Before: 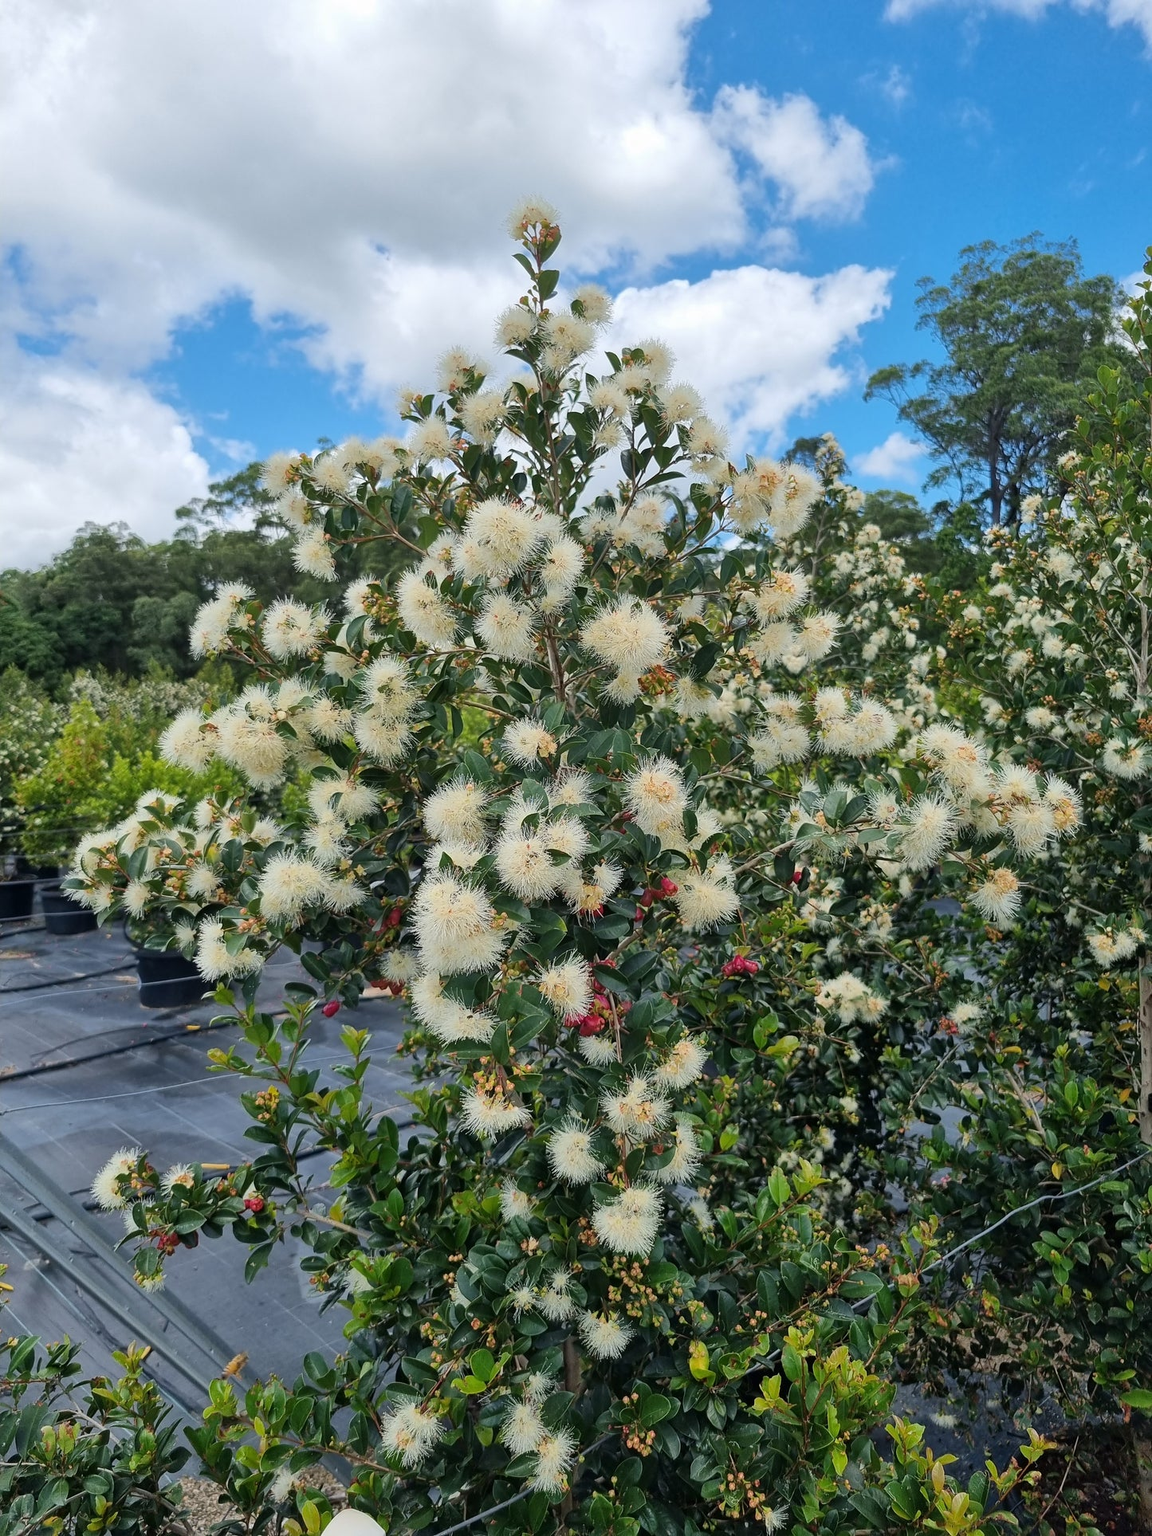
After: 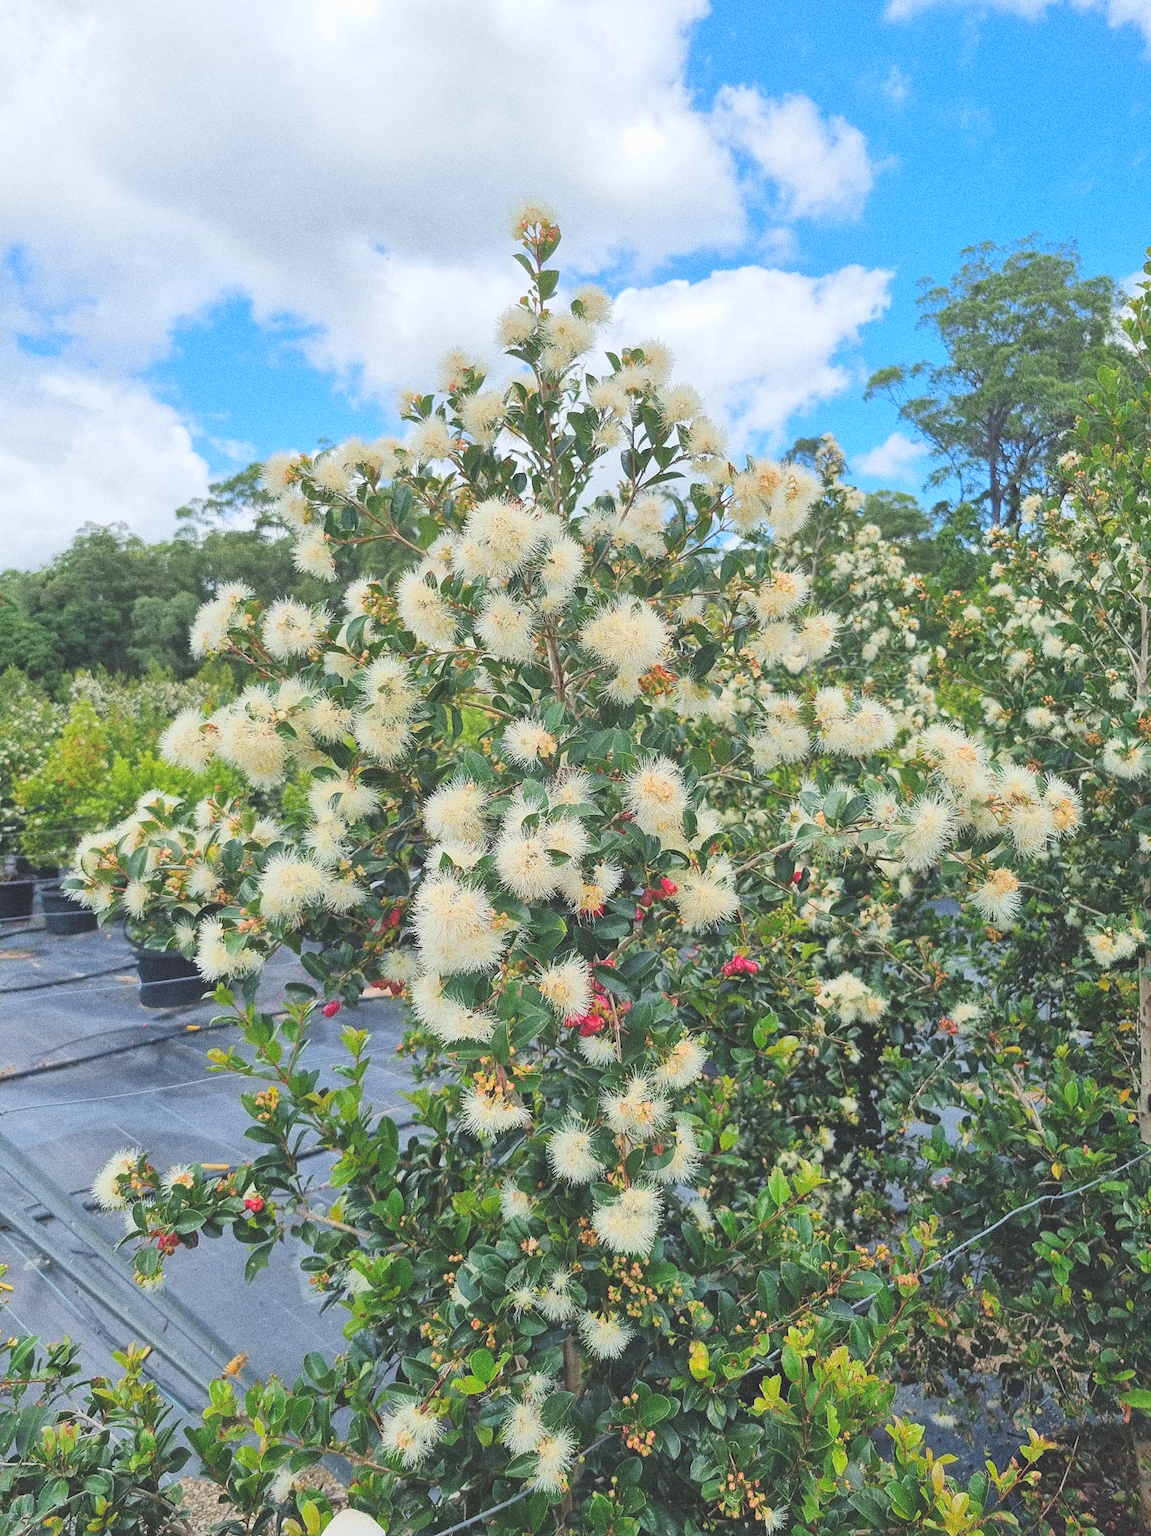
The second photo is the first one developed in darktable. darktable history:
grain: coarseness 0.09 ISO, strength 40%
exposure: black level correction -0.015, exposure -0.125 EV, compensate highlight preservation false
levels: levels [0.072, 0.414, 0.976]
